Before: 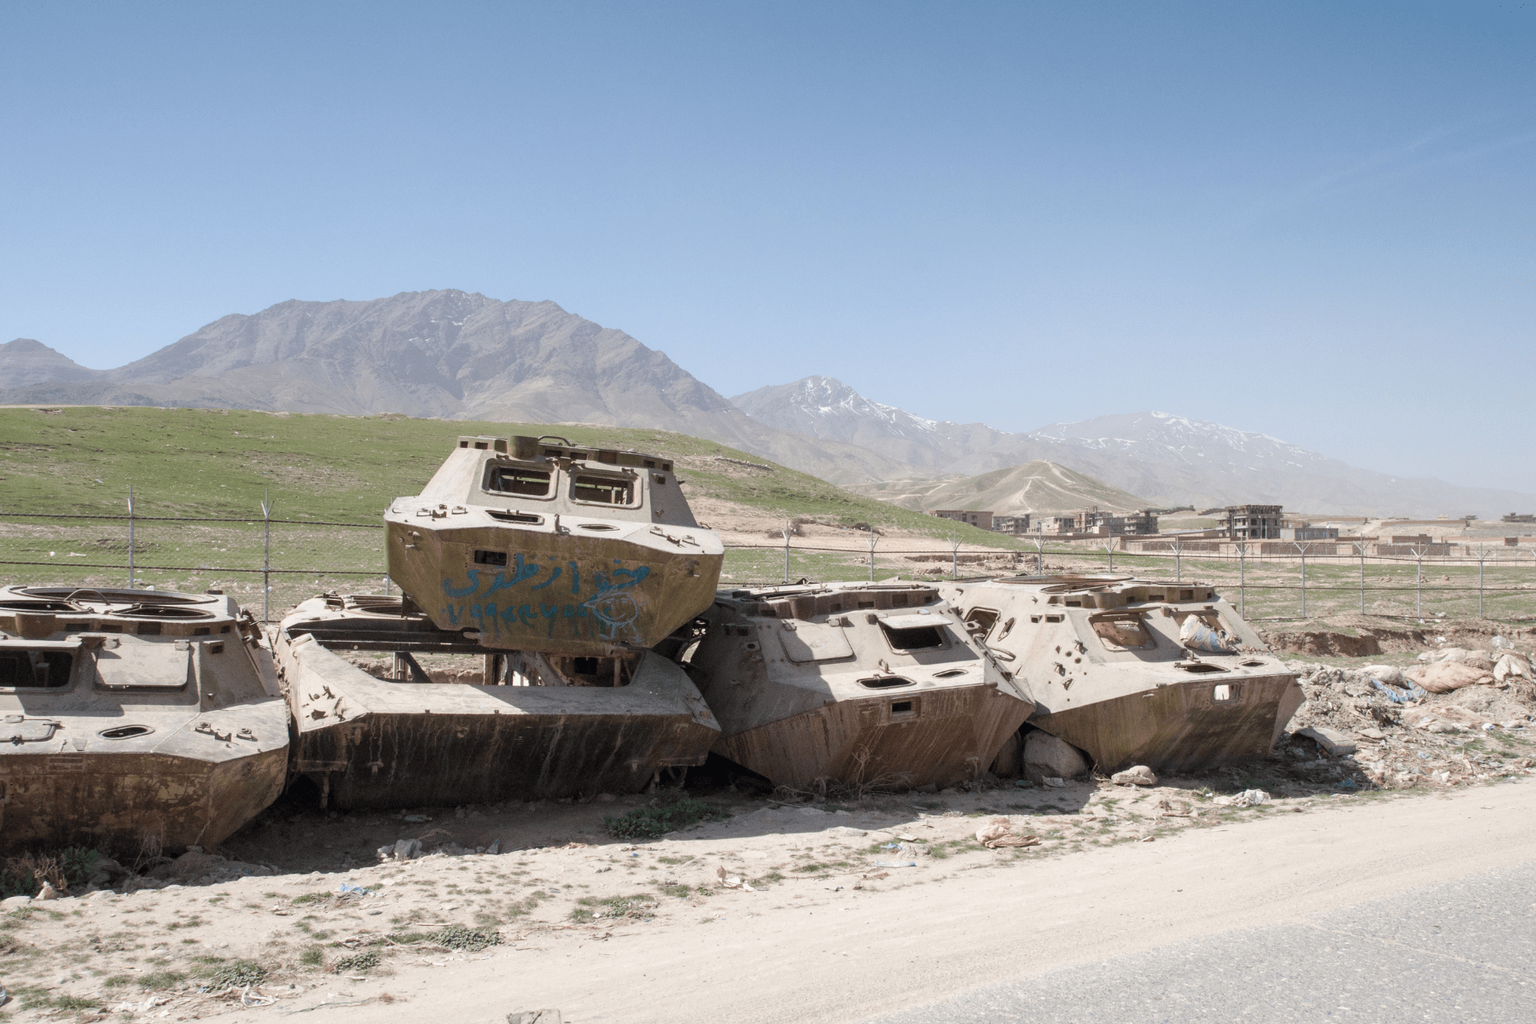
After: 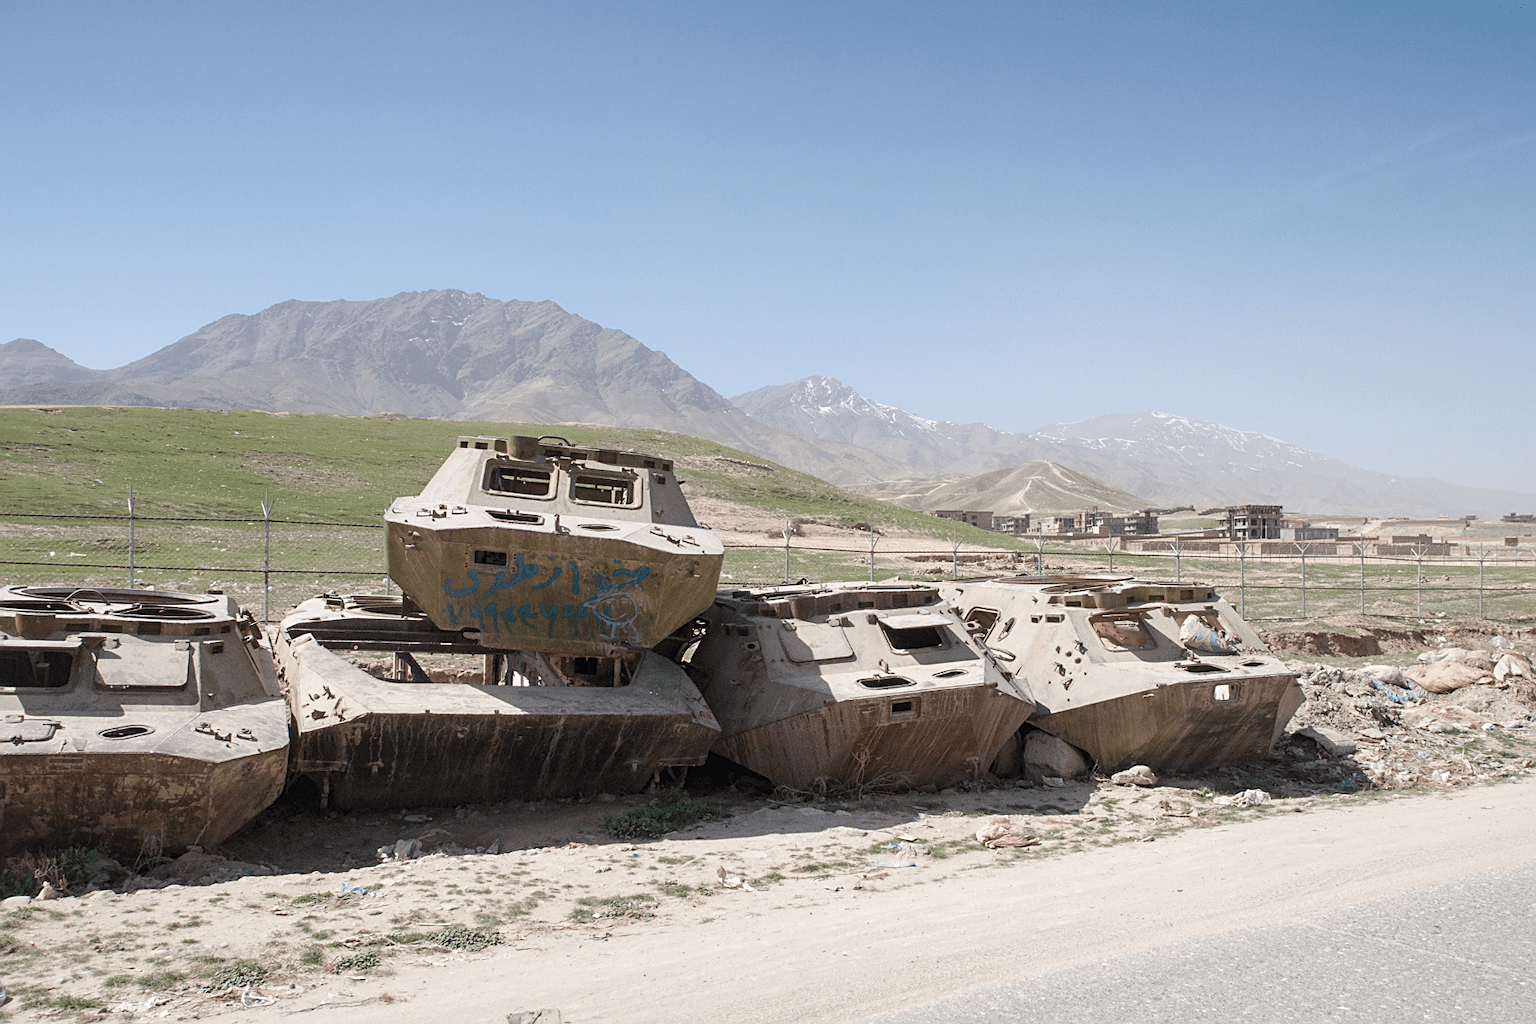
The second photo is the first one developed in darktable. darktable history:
shadows and highlights: shadows 62.66, white point adjustment 0.37, highlights -34.44, compress 83.82%
sharpen: on, module defaults
